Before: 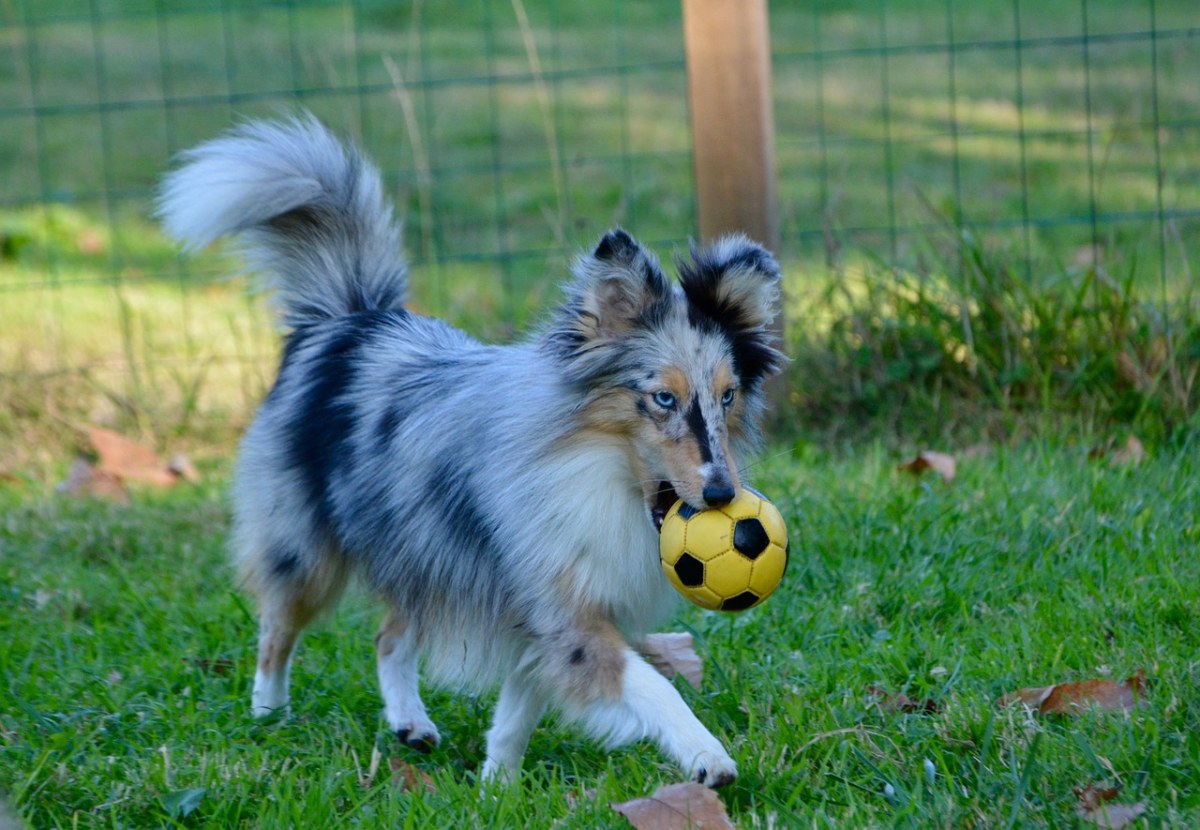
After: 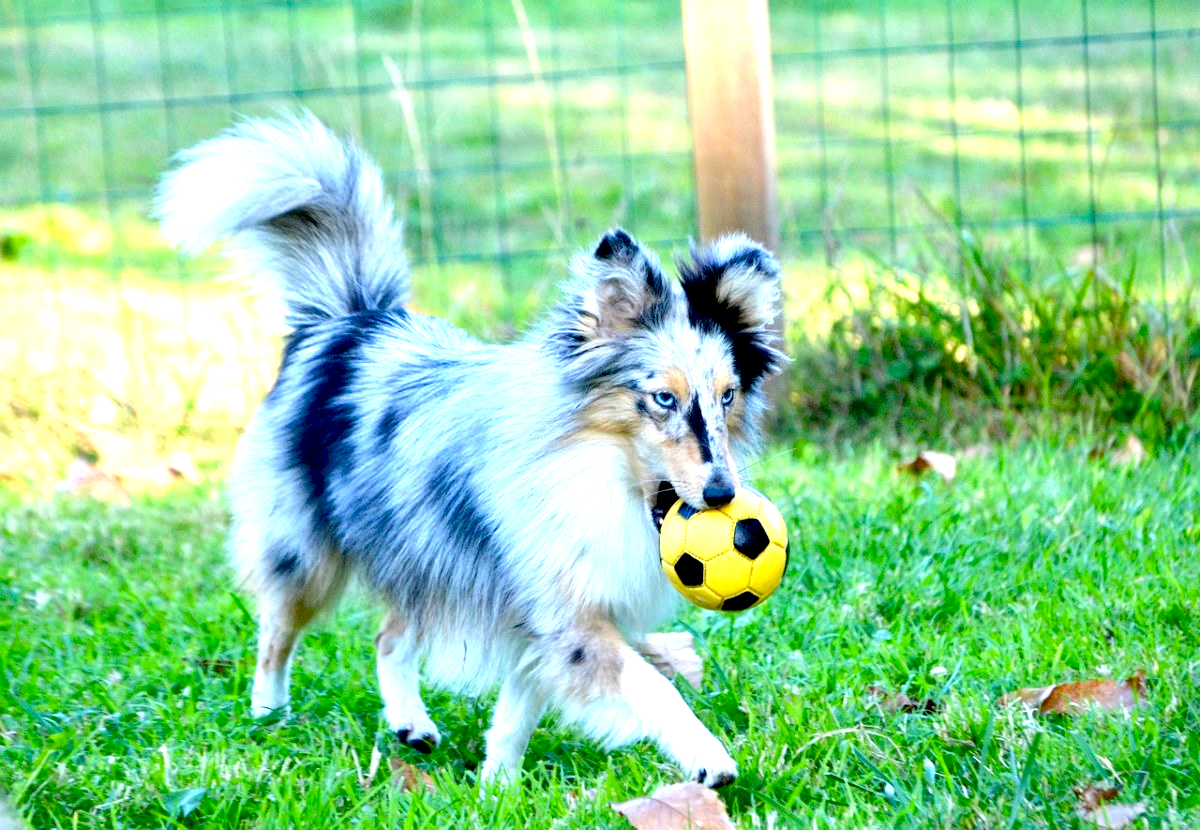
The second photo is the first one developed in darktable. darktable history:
tone equalizer: -8 EV -0.395 EV, -7 EV -0.361 EV, -6 EV -0.315 EV, -5 EV -0.249 EV, -3 EV 0.248 EV, -2 EV 0.346 EV, -1 EV 0.412 EV, +0 EV 0.424 EV
exposure: black level correction 0.009, exposure 1.424 EV, compensate highlight preservation false
